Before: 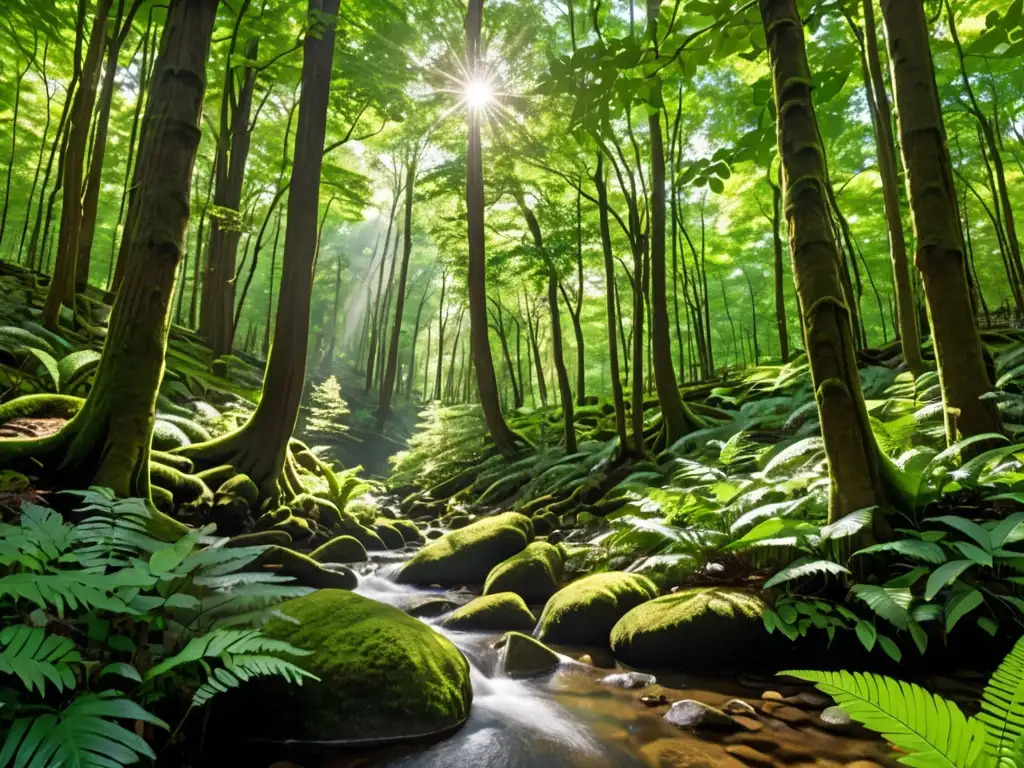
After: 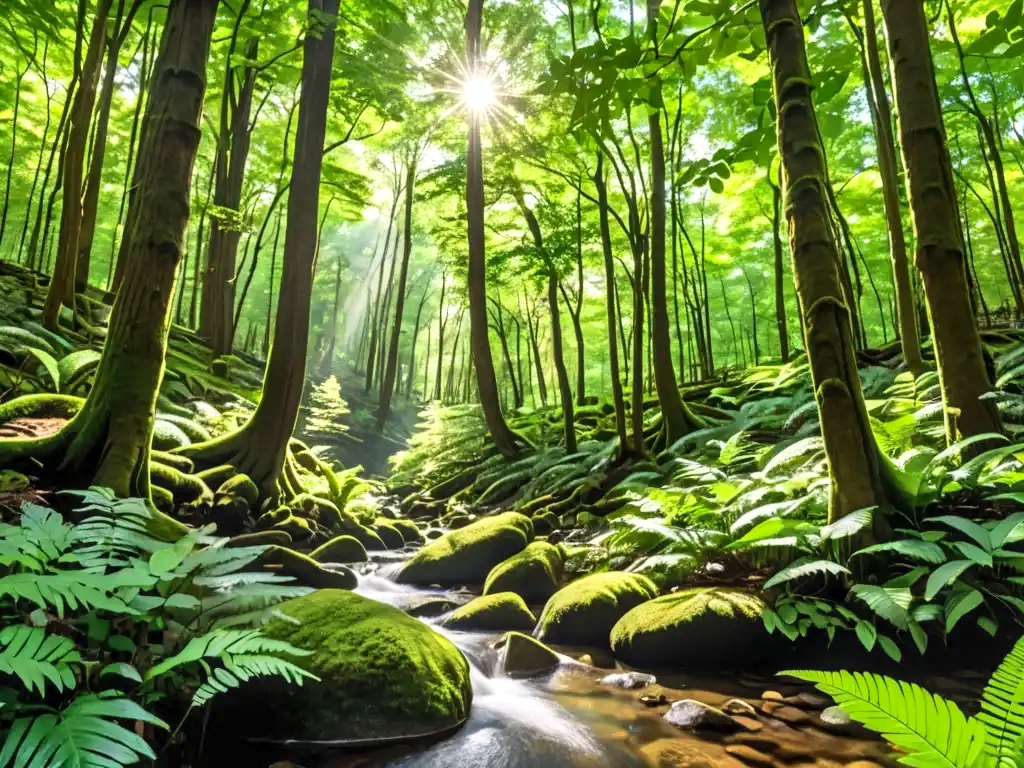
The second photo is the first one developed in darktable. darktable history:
local contrast: on, module defaults
exposure: exposure 0.135 EV, compensate highlight preservation false
contrast brightness saturation: contrast 0.201, brightness 0.147, saturation 0.137
shadows and highlights: shadows 59.74, soften with gaussian
